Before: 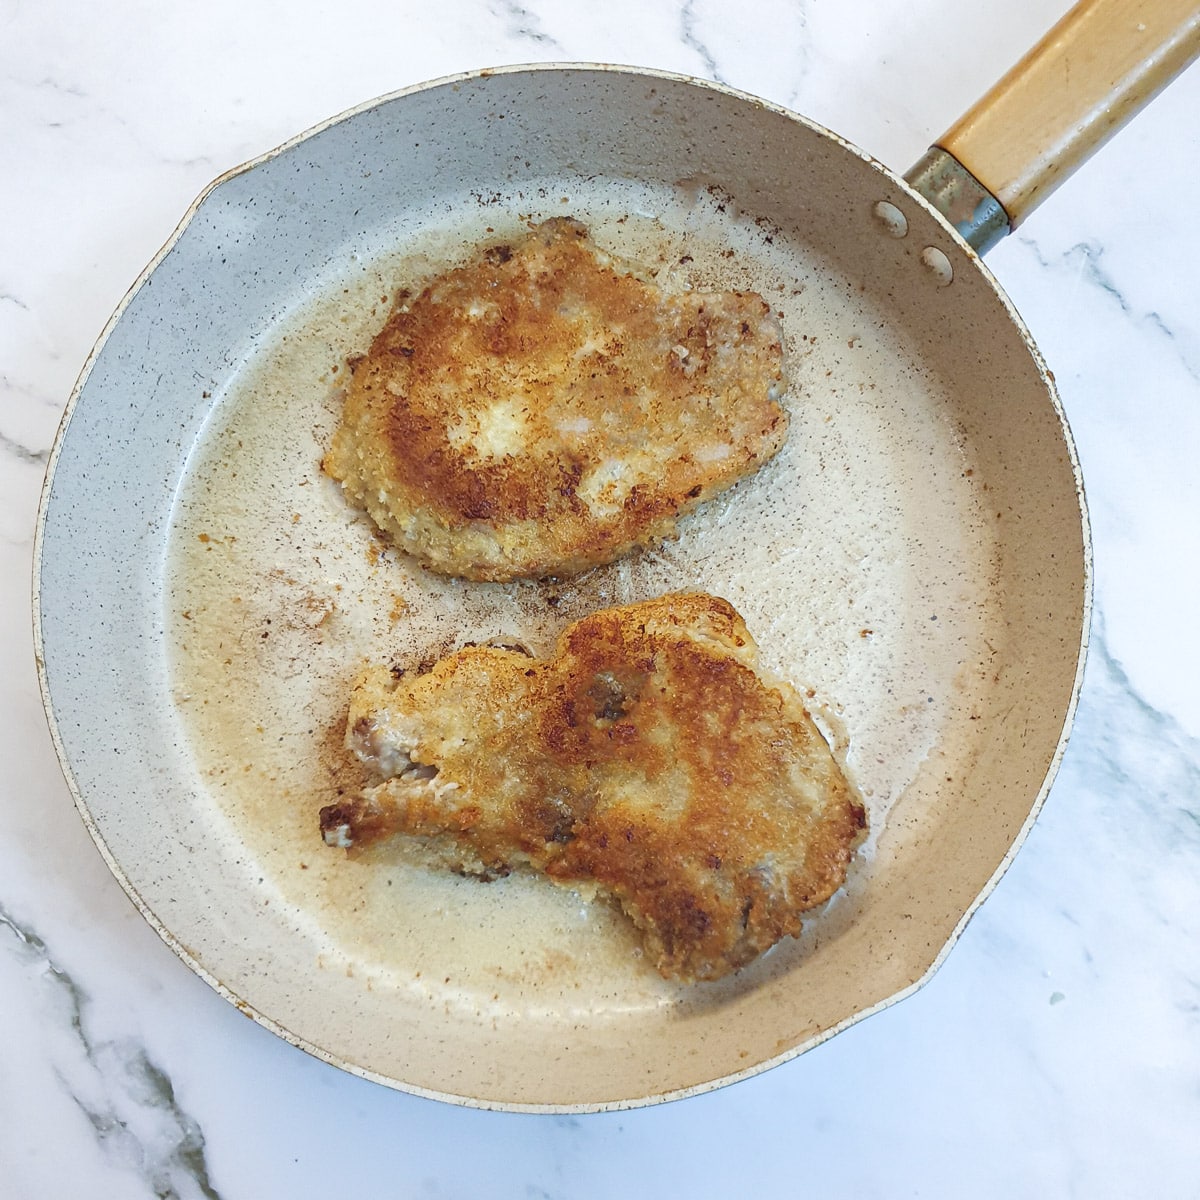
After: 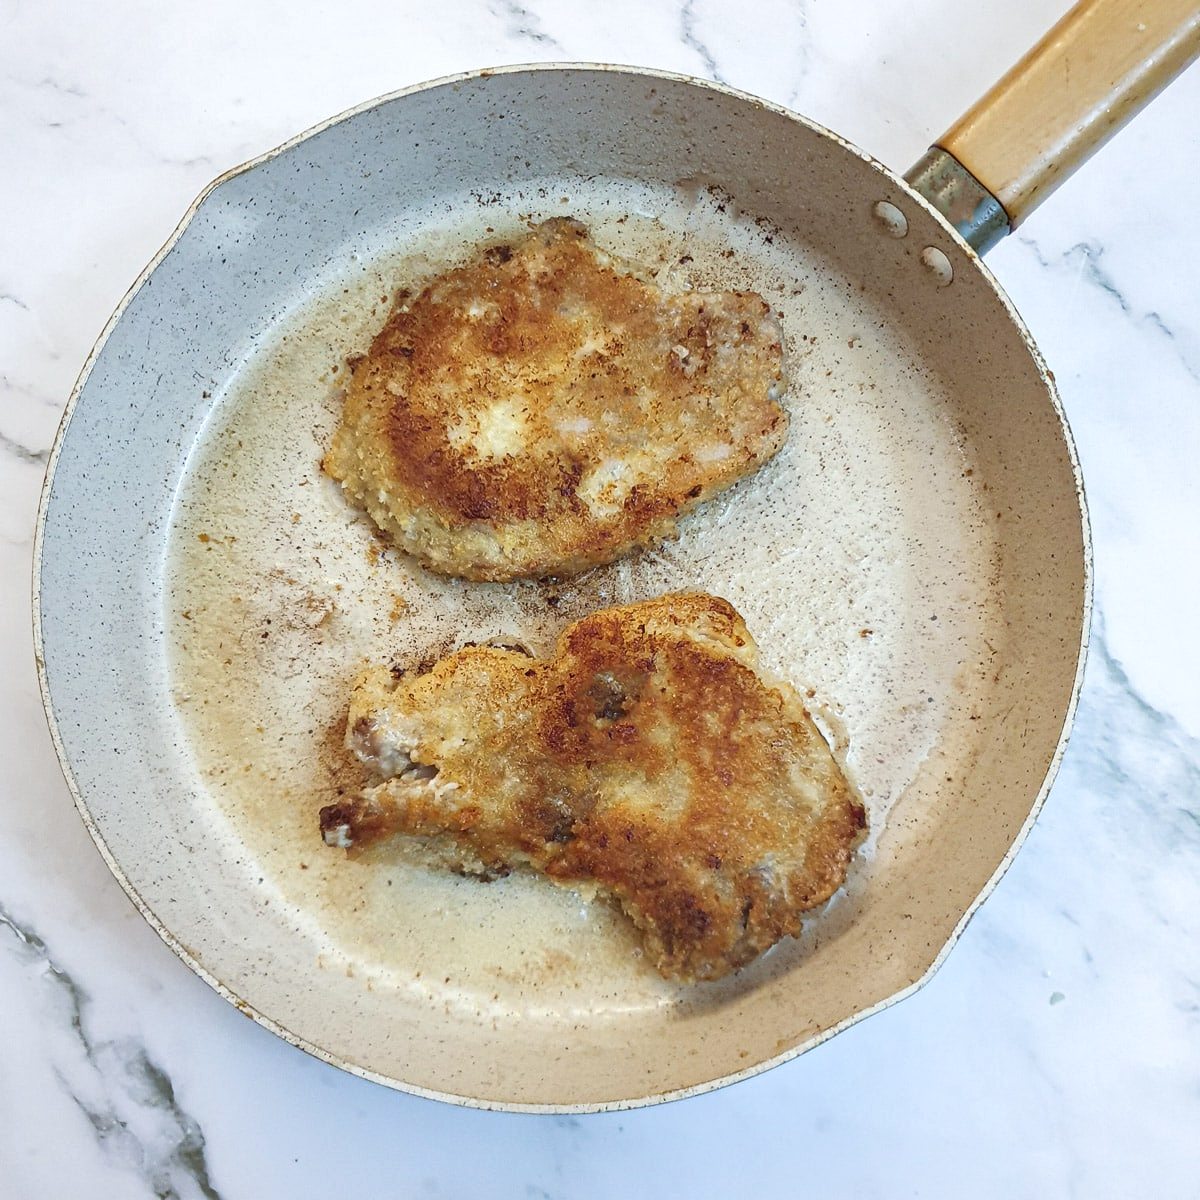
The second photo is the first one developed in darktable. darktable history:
local contrast: mode bilateral grid, contrast 25, coarseness 50, detail 122%, midtone range 0.2
